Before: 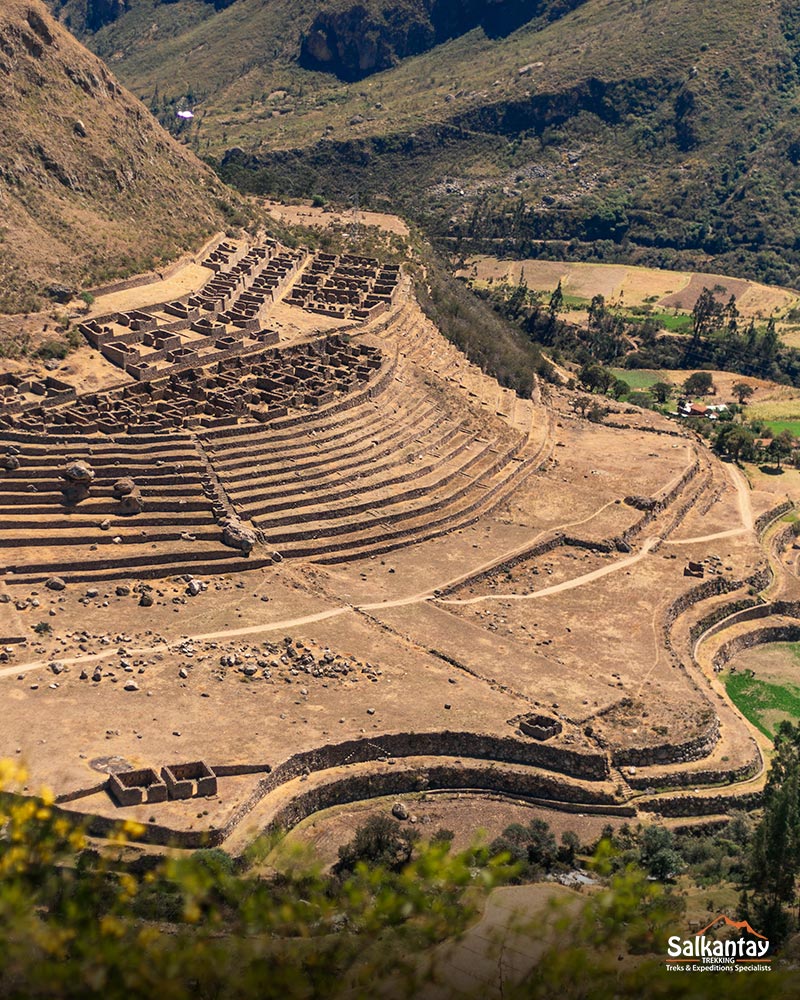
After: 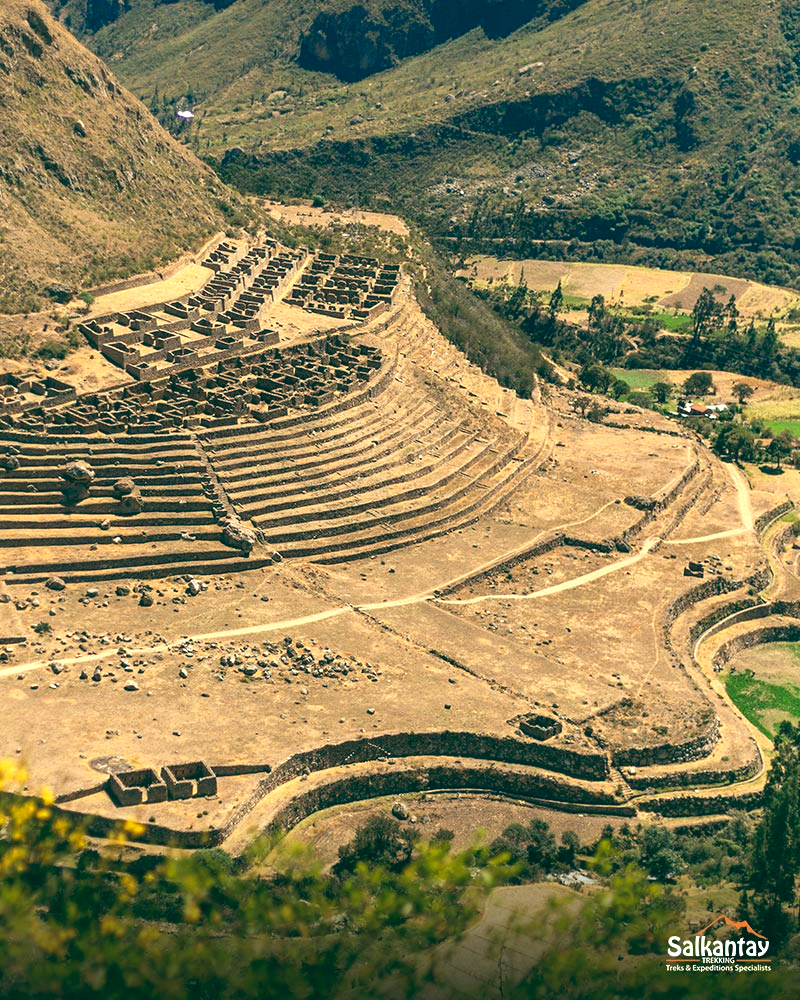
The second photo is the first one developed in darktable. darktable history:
color balance: lift [1.005, 0.99, 1.007, 1.01], gamma [1, 1.034, 1.032, 0.966], gain [0.873, 1.055, 1.067, 0.933]
exposure: exposure 0.636 EV, compensate highlight preservation false
